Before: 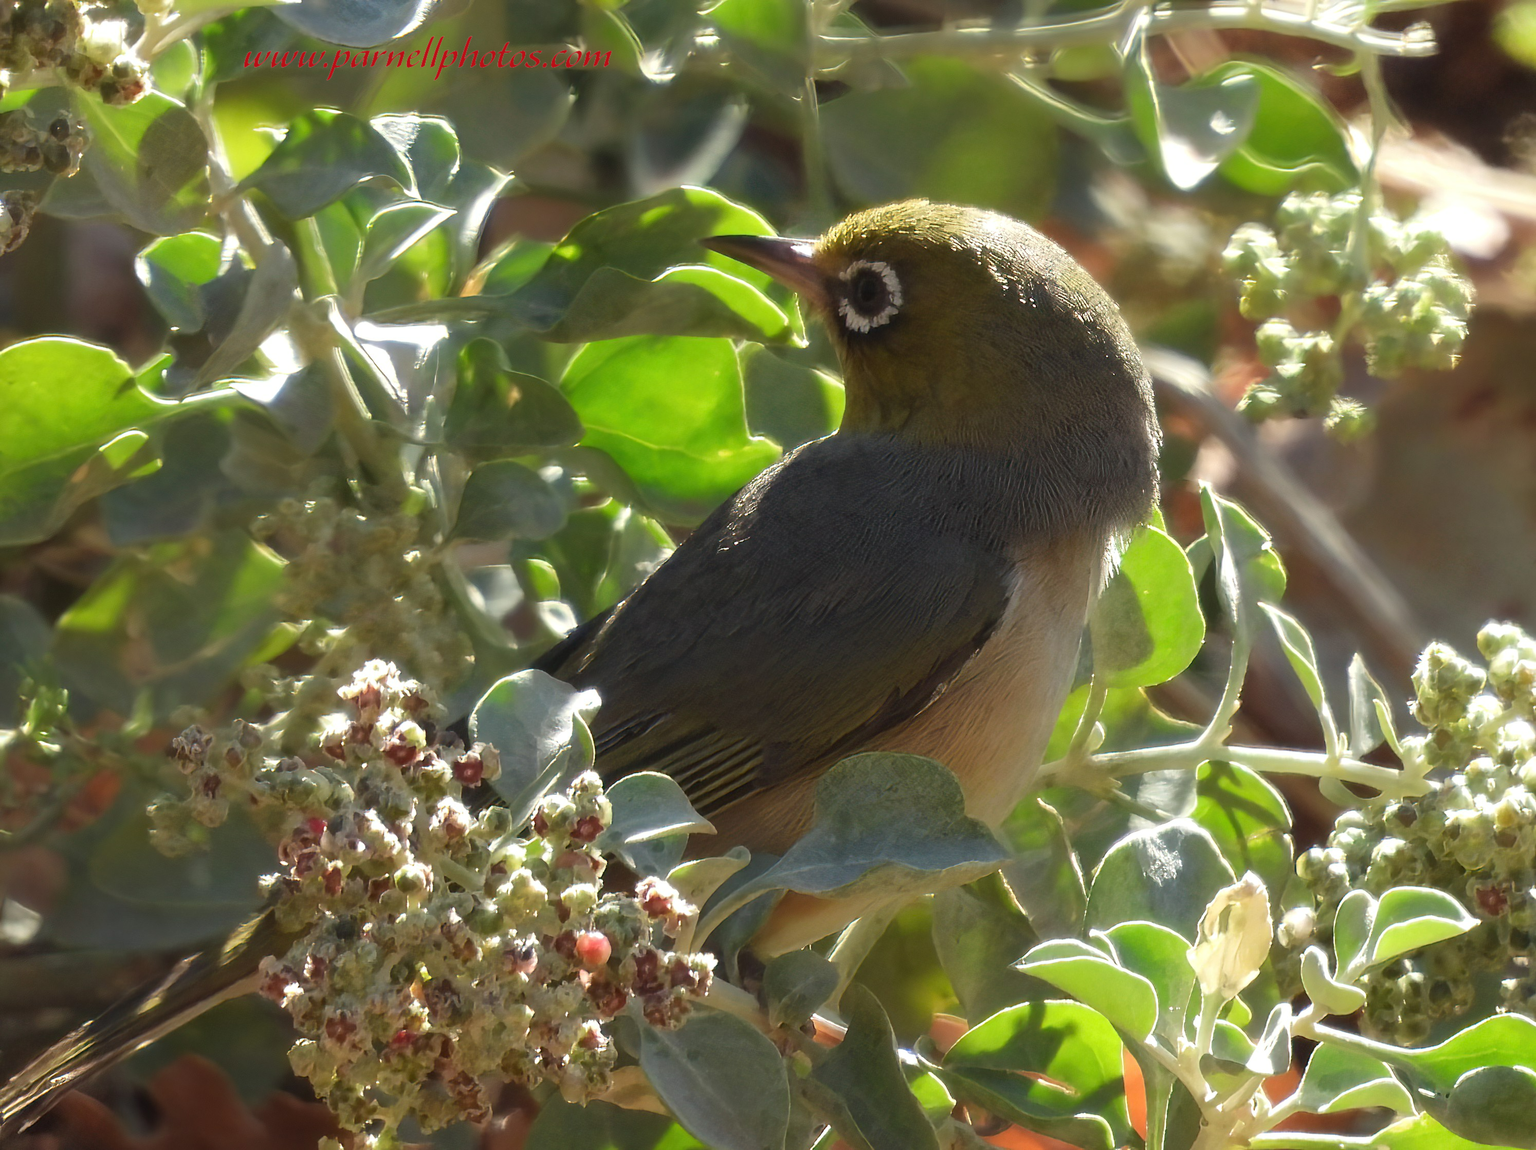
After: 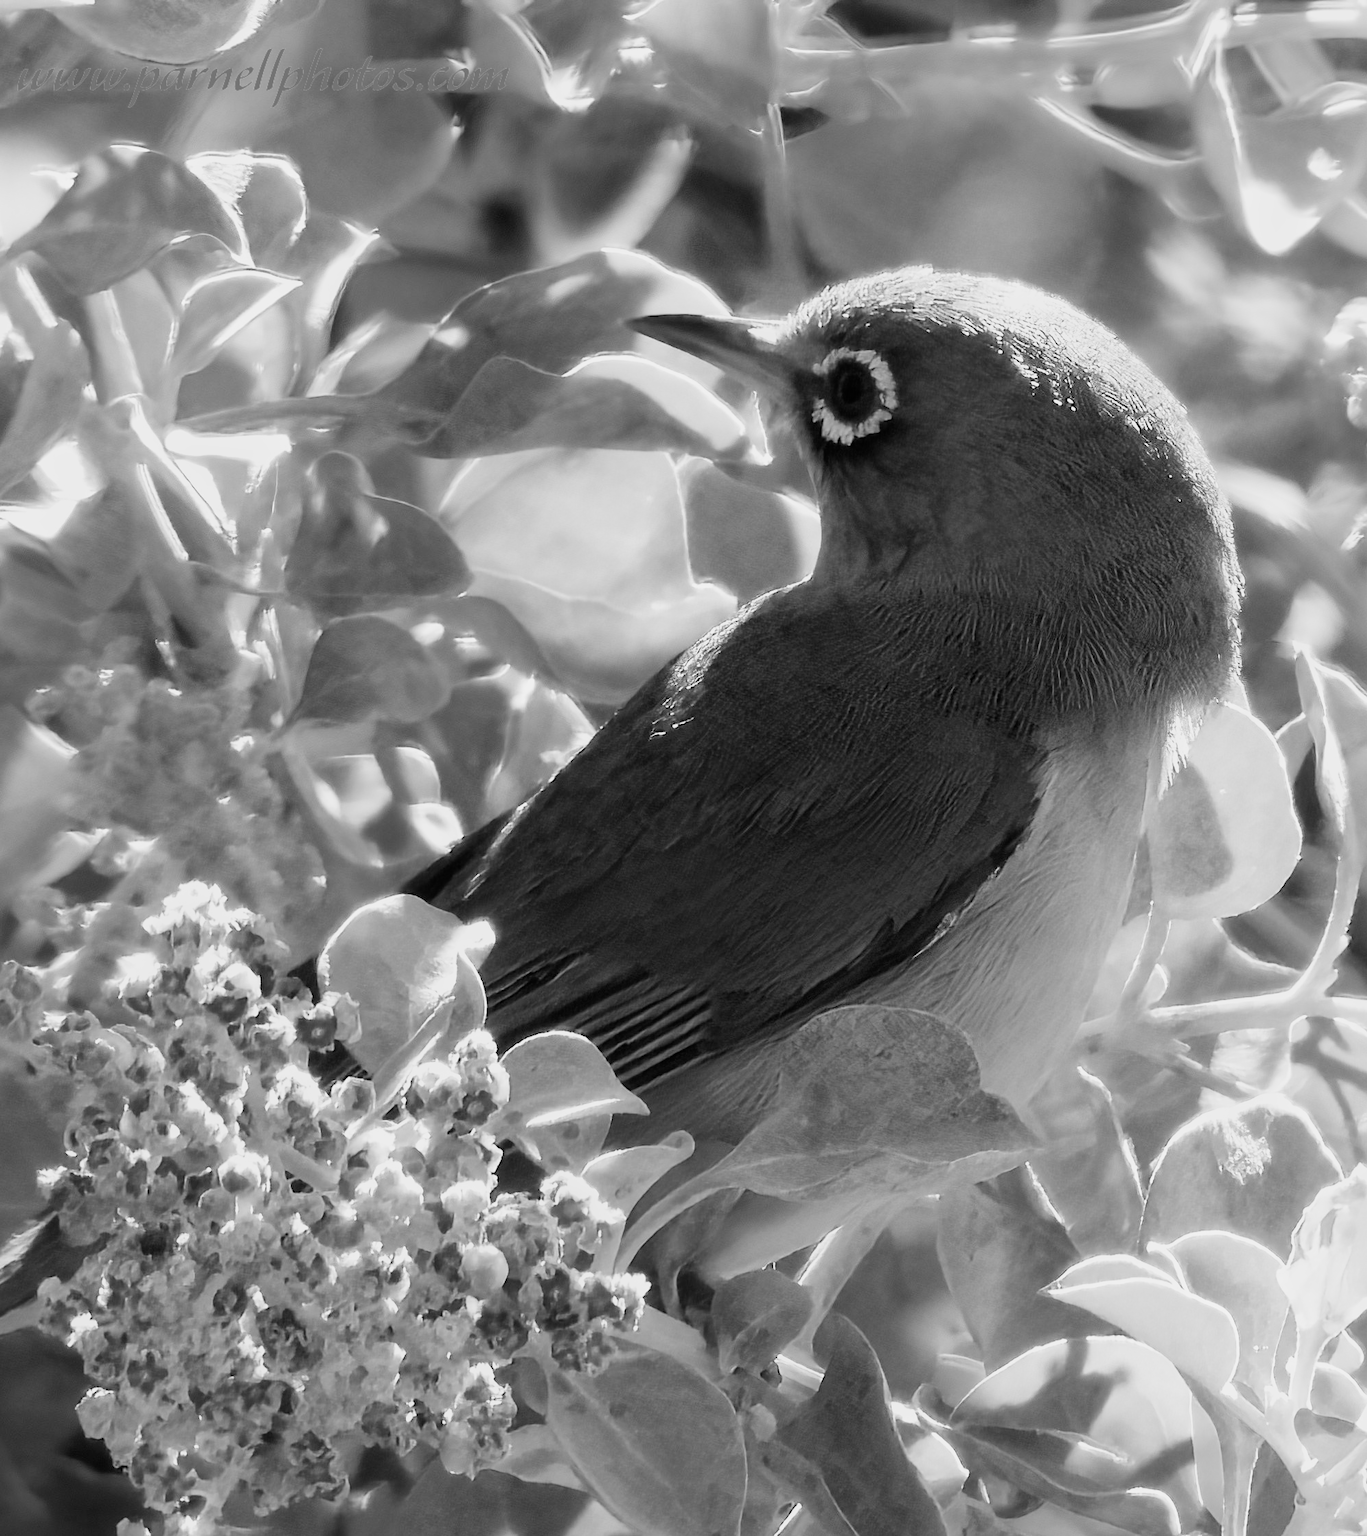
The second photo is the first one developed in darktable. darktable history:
exposure: exposure 0.999 EV, compensate highlight preservation false
crop and rotate: left 15.055%, right 18.278%
filmic rgb: black relative exposure -5 EV, hardness 2.88, contrast 1.3, highlights saturation mix -10%
color zones: curves: ch1 [(0.235, 0.558) (0.75, 0.5)]; ch2 [(0.25, 0.462) (0.749, 0.457)], mix 25.94%
monochrome: a -92.57, b 58.91
